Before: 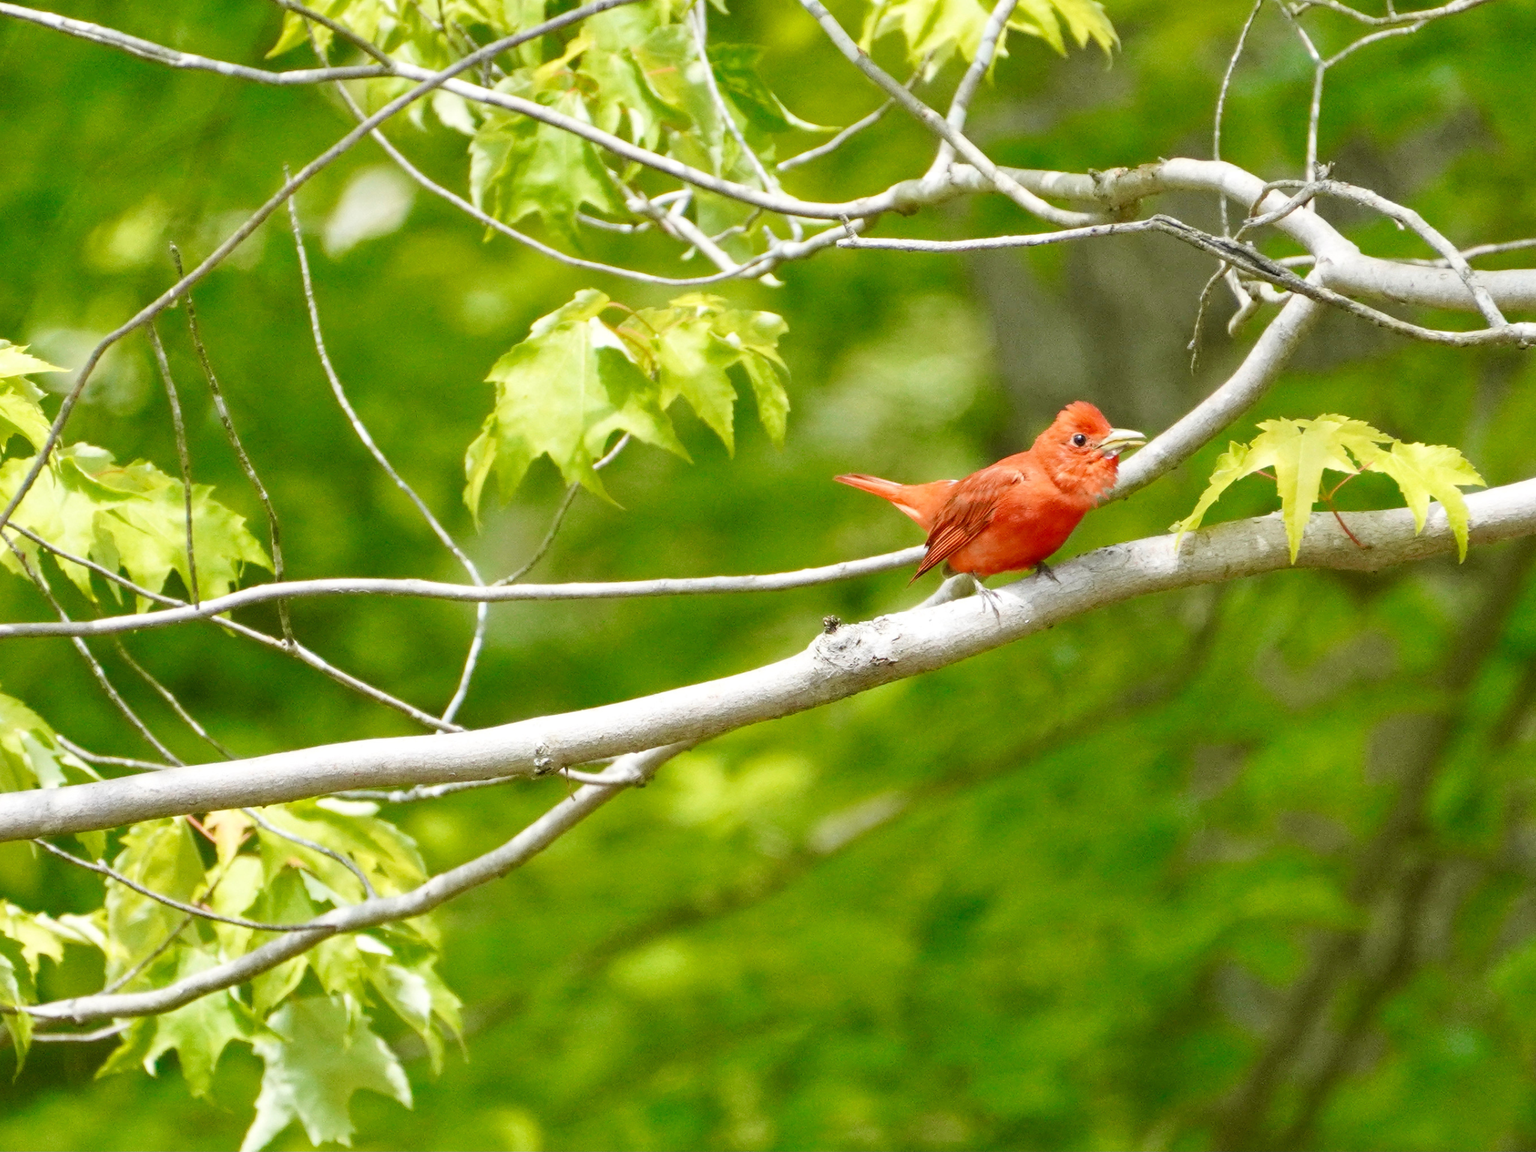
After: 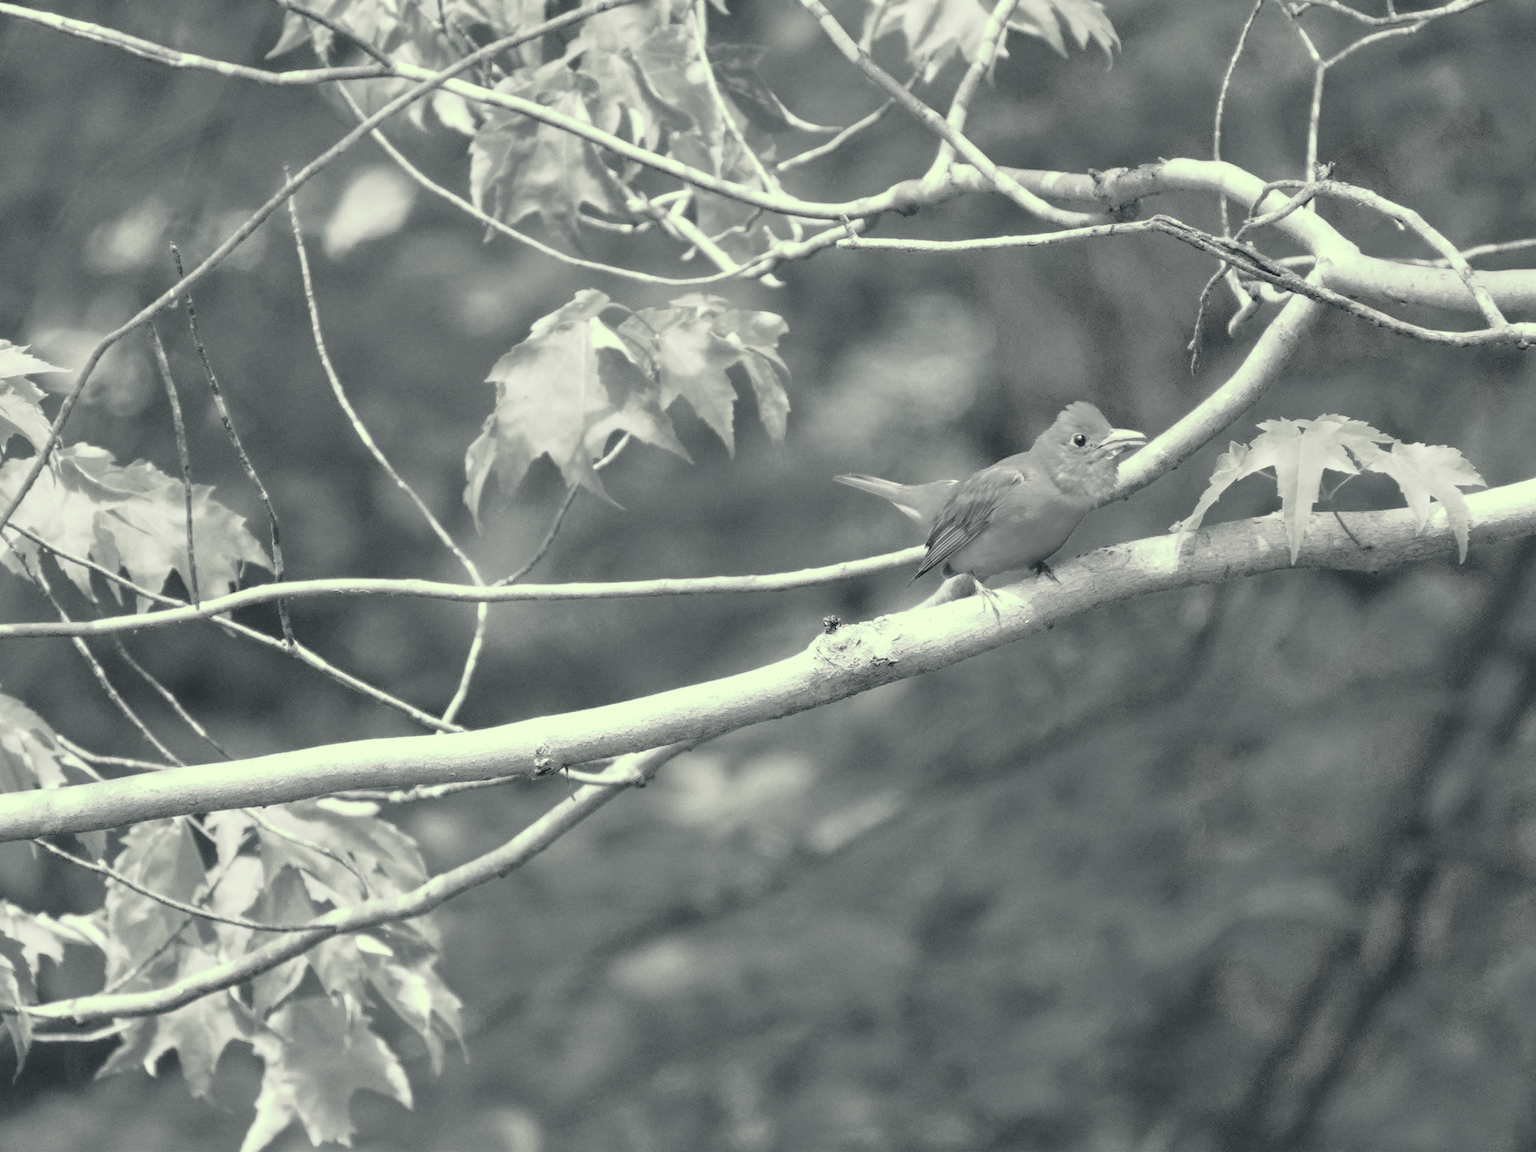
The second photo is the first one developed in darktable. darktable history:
tone curve: curves: ch0 [(0, 0) (0.003, 0.128) (0.011, 0.133) (0.025, 0.133) (0.044, 0.141) (0.069, 0.152) (0.1, 0.169) (0.136, 0.201) (0.177, 0.239) (0.224, 0.294) (0.277, 0.358) (0.335, 0.428) (0.399, 0.488) (0.468, 0.55) (0.543, 0.611) (0.623, 0.678) (0.709, 0.755) (0.801, 0.843) (0.898, 0.91) (1, 1)], preserve colors none
color look up table: target L [84.73, 78.68, 80.44, 75.52, 76.25, 58.61, 53.35, 39.88, 40.71, 34.6, 26.8, 201.81, 84.73, 80.52, 64.75, 64.35, 61.16, 68.2, 54.32, 41.25, 41.99, 42.37, 25.08, 7.15, 98.87, 100.9, 90.09, 78.8, 87.3, 76.35, 90.61, 71.86, 70.45, 89.02, 69.61, 84.73, 47.65, 55.53, 34.09, 40.83, 20.74, 6.954, 98.54, 87.49, 85.65, 77.08, 59.63, 58.32, 34.5], target a [-2.859, -2.985, -2.969, -2.655, -2.704, -3.042, -4.219, -2.76, -2.368, -1.503, -1.444, 0, -2.859, -2.797, -2.95, -3.11, -3.58, -2.809, -2.943, -1.833, -2.192, -2.33, -1.456, -4.958, -14.51, -2.62, -3.897, -2.381, -3.828, -2.204, -4.882, -2.665, -2.773, -2.604, -3.099, -2.859, -2.333, -2.718, -1.726, -1.806, -1.878, -5.94, -14.92, -2.932, -2.319, -2.198, -3.551, -2.511, -1.933], target b [8.274, 6.603, 6.6, 5.663, 5.639, 2.715, 2.439, -0.201, 0.441, -1.177, -0.511, -0.001, 8.274, 7.262, 3.454, 4.252, 3.559, 4.831, 1.822, 0, -0.144, 0.427, -0.551, -2.94, 22.71, 24.3, 11.41, 6.291, 9.396, 5.242, 12.22, 4.563, 4.147, 10.2, 4.025, 8.274, 0.435, 2.053, -0.033, 0.007, -0.601, -3.252, 22.76, 8.838, 7.453, 5.211, 3.096, 2.362, -0.7], num patches 49
